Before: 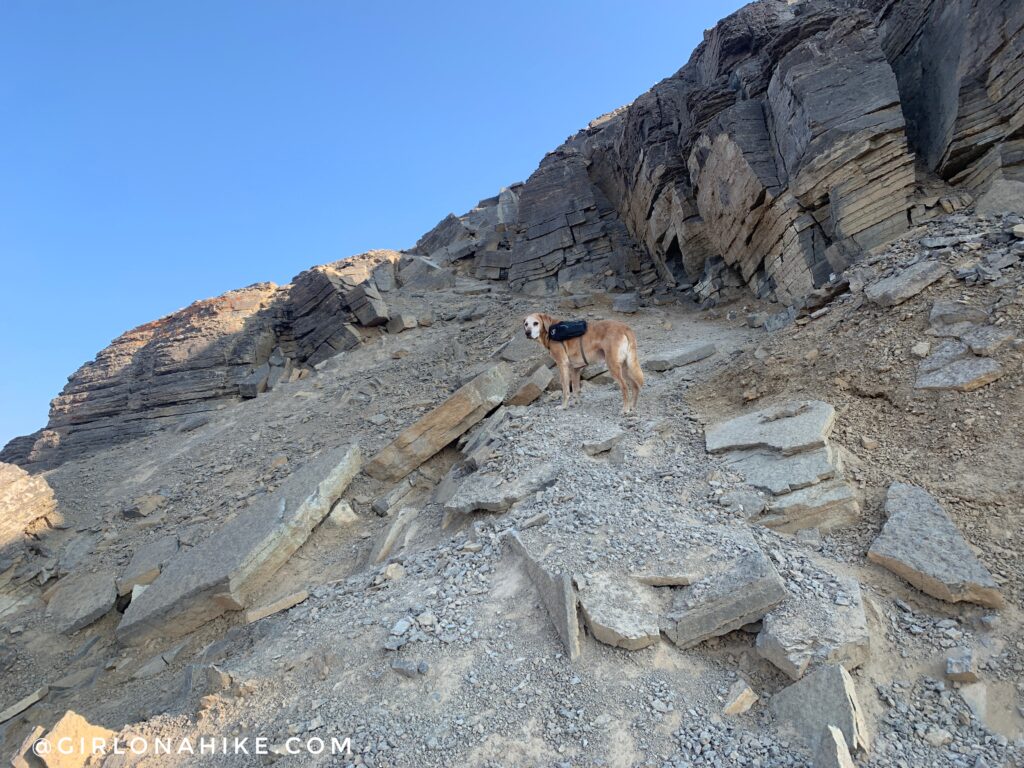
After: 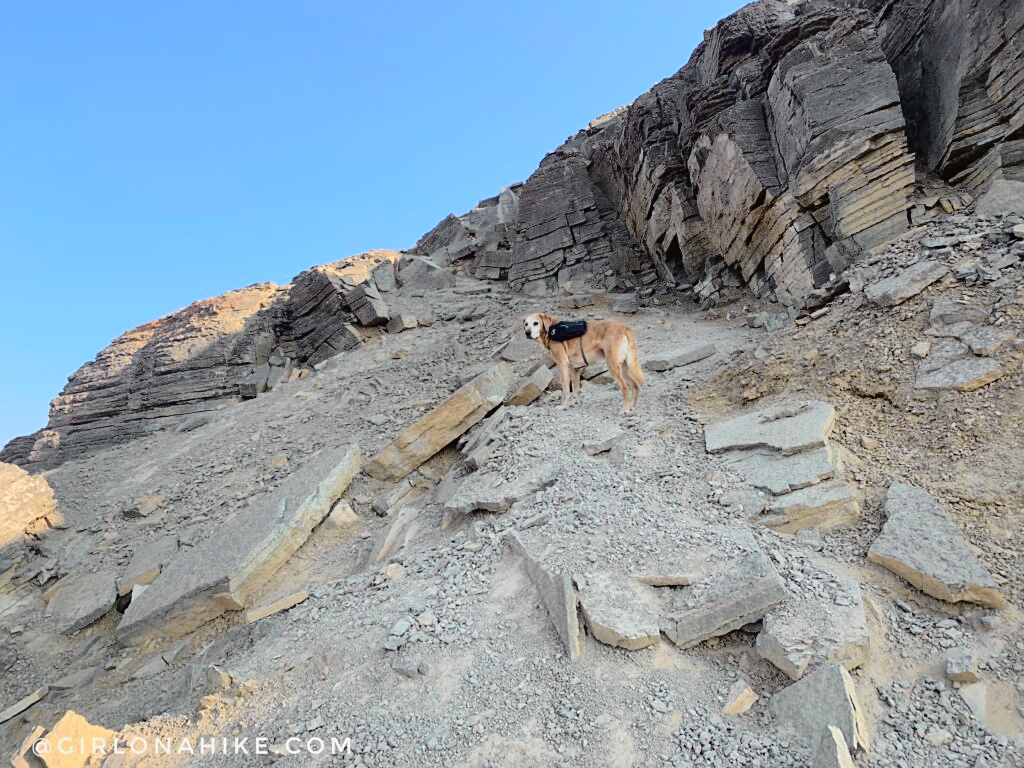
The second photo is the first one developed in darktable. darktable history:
sharpen: amount 0.205
tone curve: curves: ch0 [(0, 0.019) (0.066, 0.043) (0.189, 0.182) (0.359, 0.417) (0.485, 0.576) (0.656, 0.734) (0.851, 0.861) (0.997, 0.959)]; ch1 [(0, 0) (0.179, 0.123) (0.381, 0.36) (0.425, 0.41) (0.474, 0.472) (0.499, 0.501) (0.514, 0.517) (0.571, 0.584) (0.649, 0.677) (0.812, 0.856) (1, 1)]; ch2 [(0, 0) (0.246, 0.214) (0.421, 0.427) (0.459, 0.484) (0.5, 0.504) (0.518, 0.523) (0.529, 0.544) (0.56, 0.581) (0.617, 0.631) (0.744, 0.734) (0.867, 0.821) (0.993, 0.889)], color space Lab, independent channels, preserve colors none
